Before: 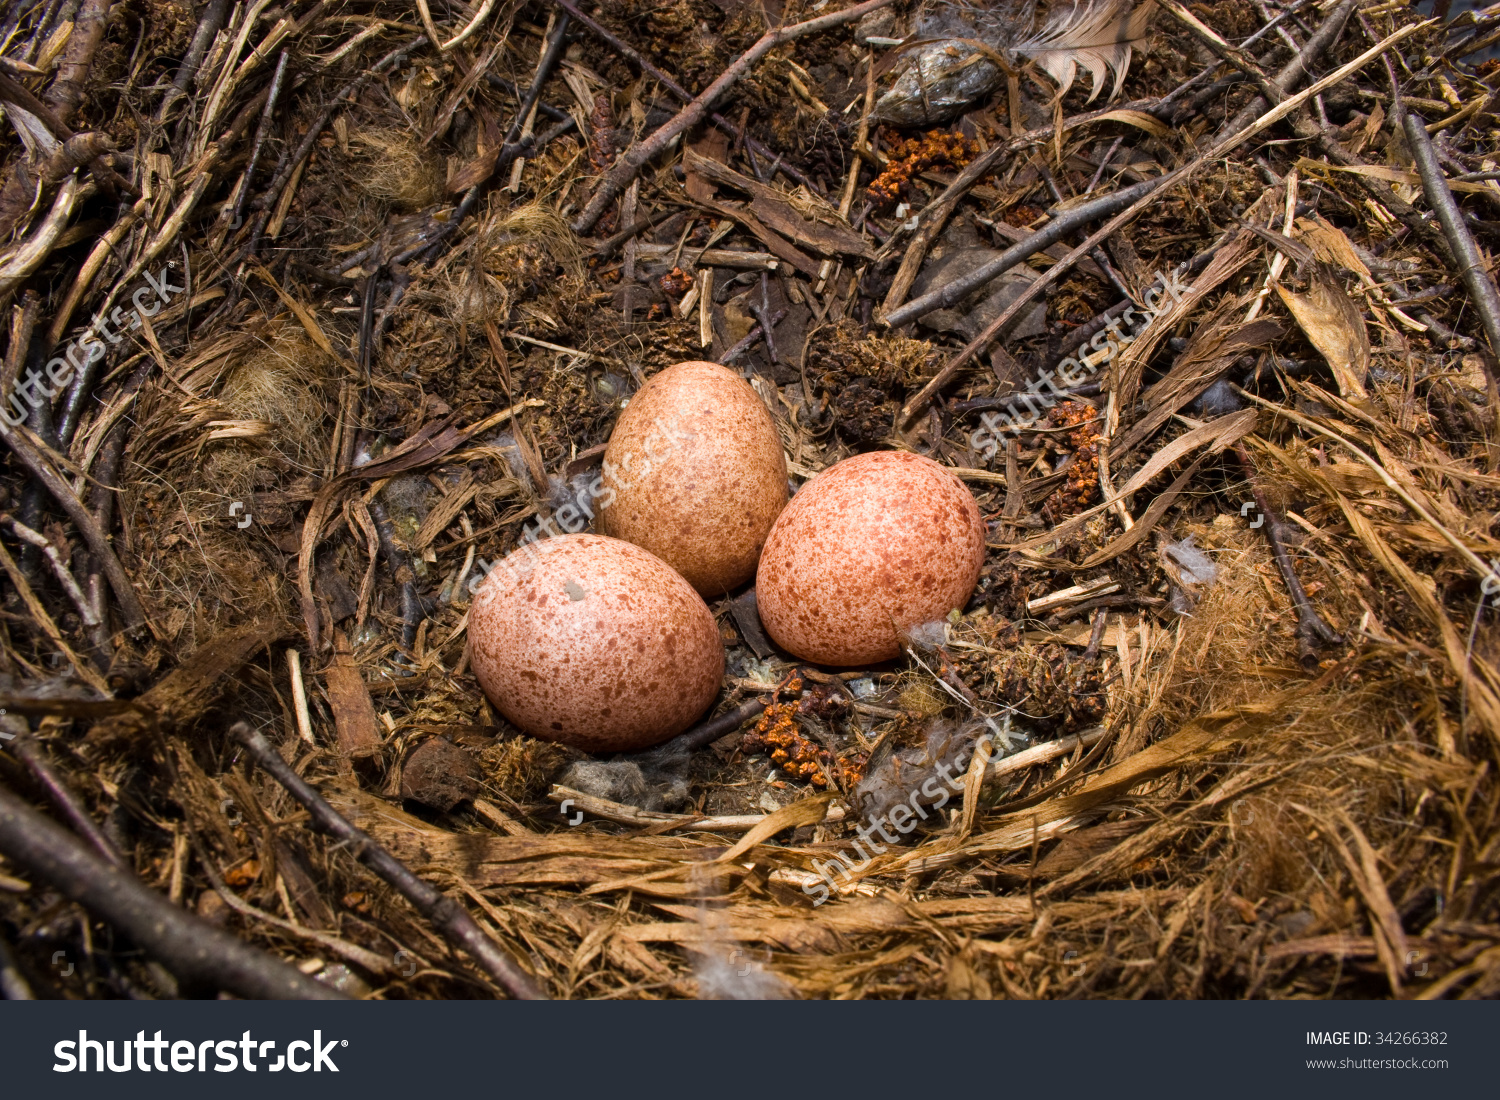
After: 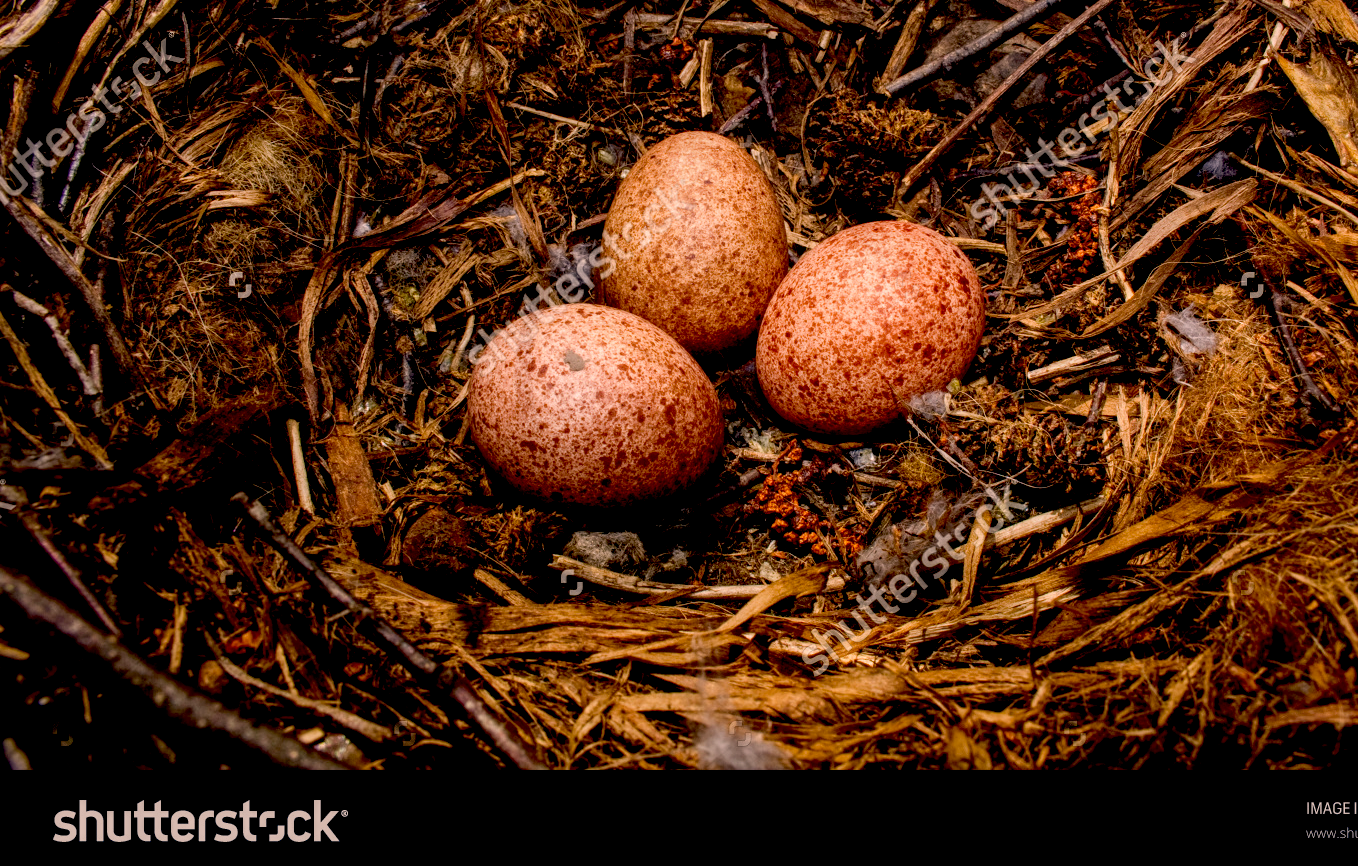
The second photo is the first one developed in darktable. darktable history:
local contrast: on, module defaults
color correction: highlights a* 11.96, highlights b* 11.58
crop: top 20.916%, right 9.437%, bottom 0.316%
exposure: black level correction 0.056, compensate highlight preservation false
